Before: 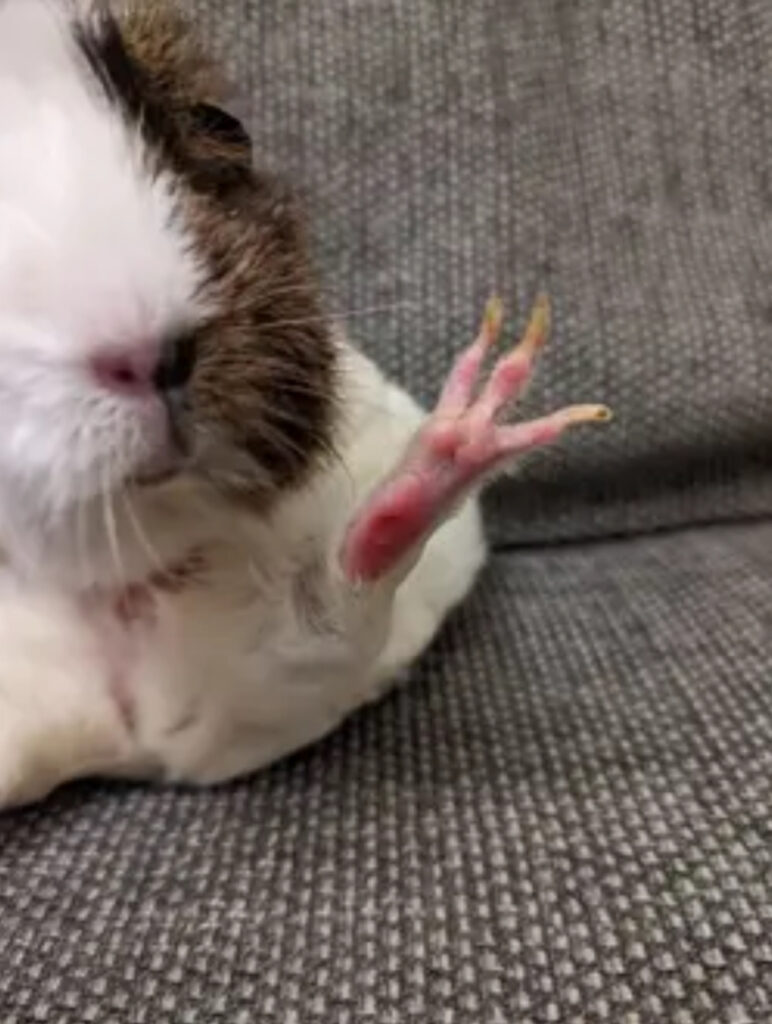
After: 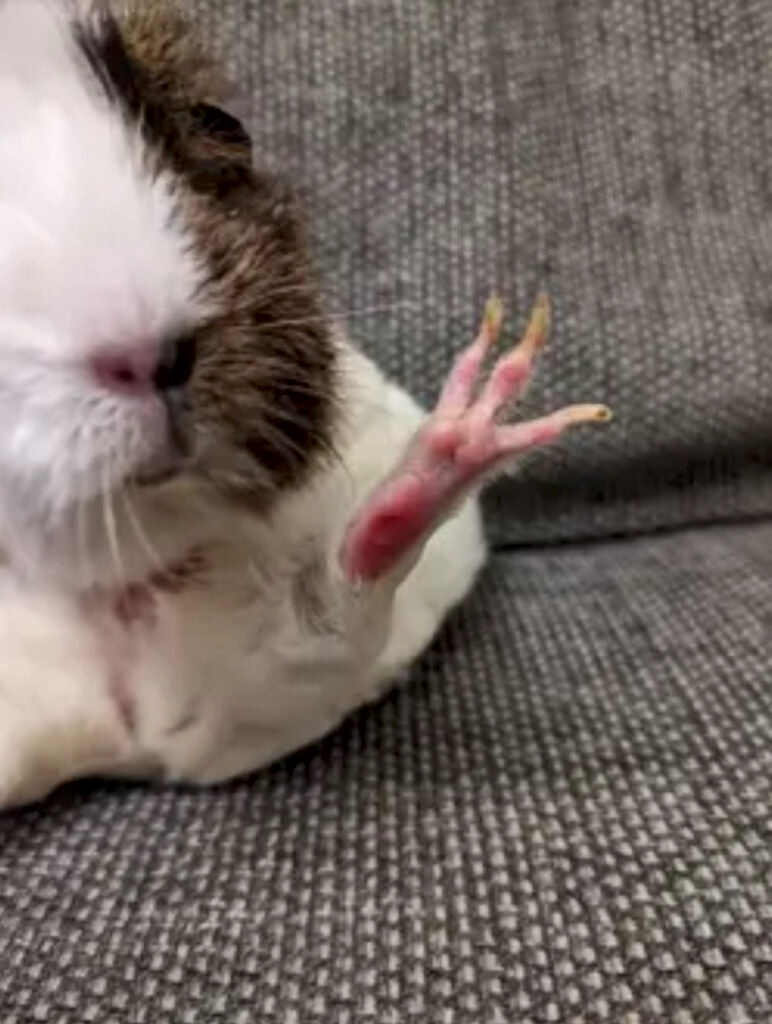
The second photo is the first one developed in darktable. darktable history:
local contrast: mode bilateral grid, contrast 21, coarseness 51, detail 132%, midtone range 0.2
